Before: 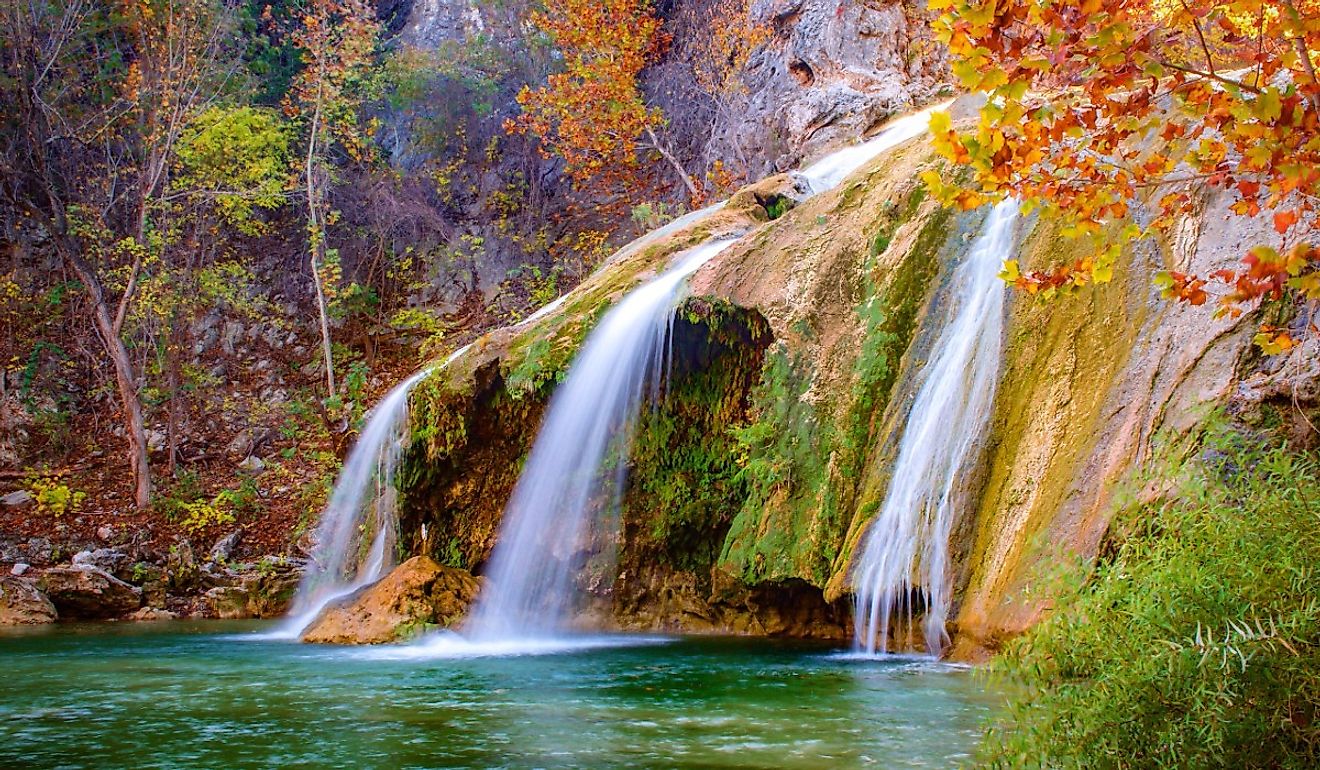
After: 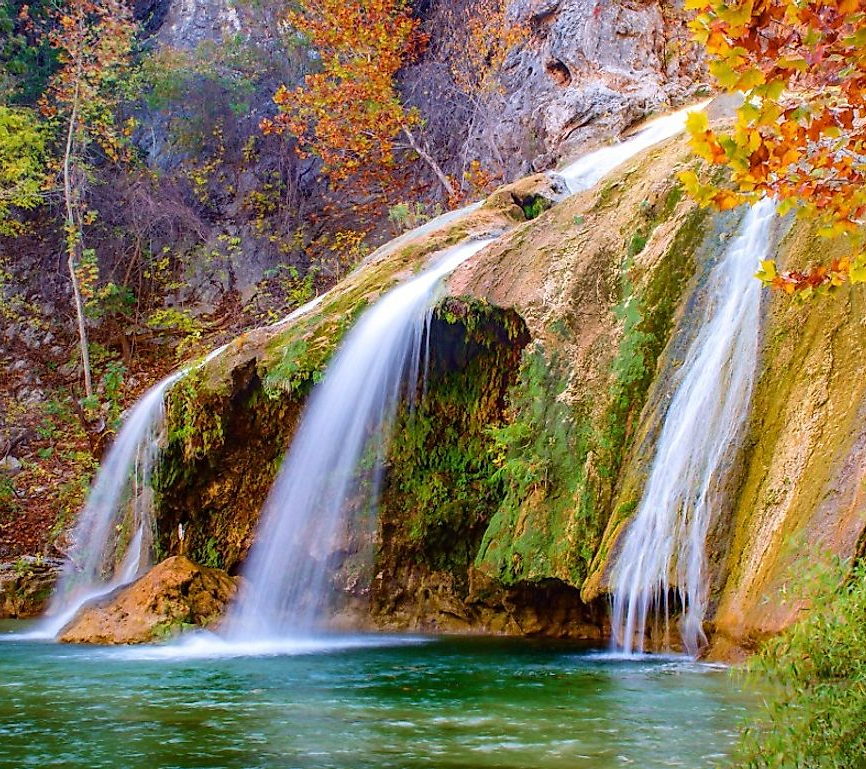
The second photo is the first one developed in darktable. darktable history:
crop and rotate: left 18.503%, right 15.827%
